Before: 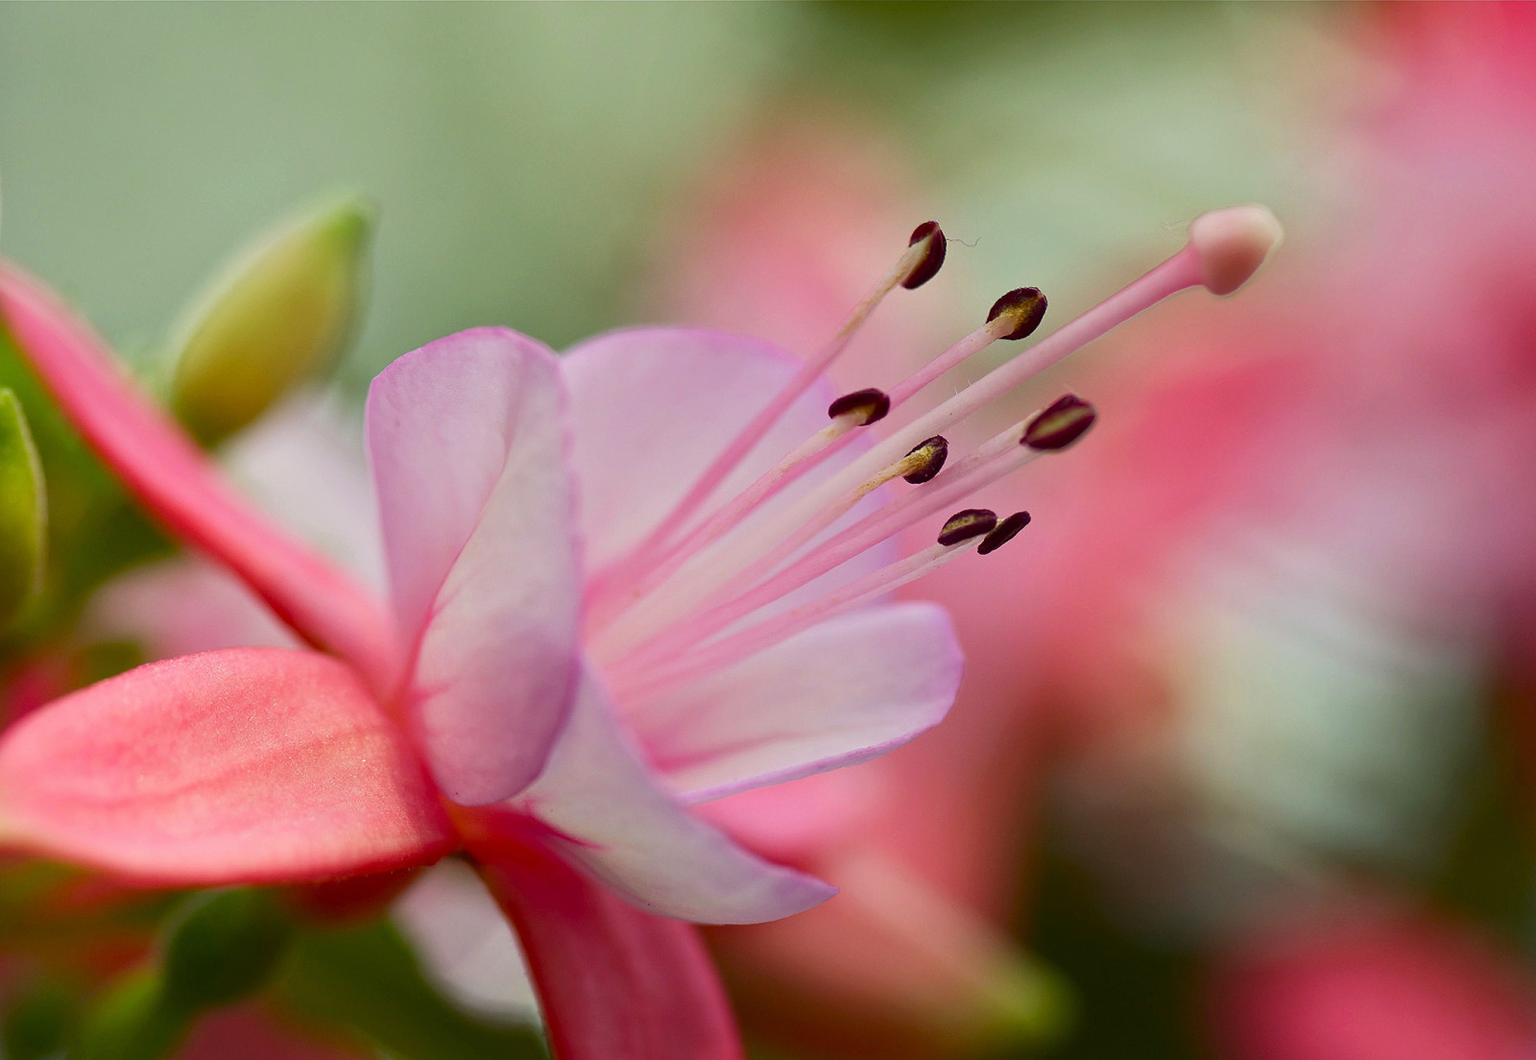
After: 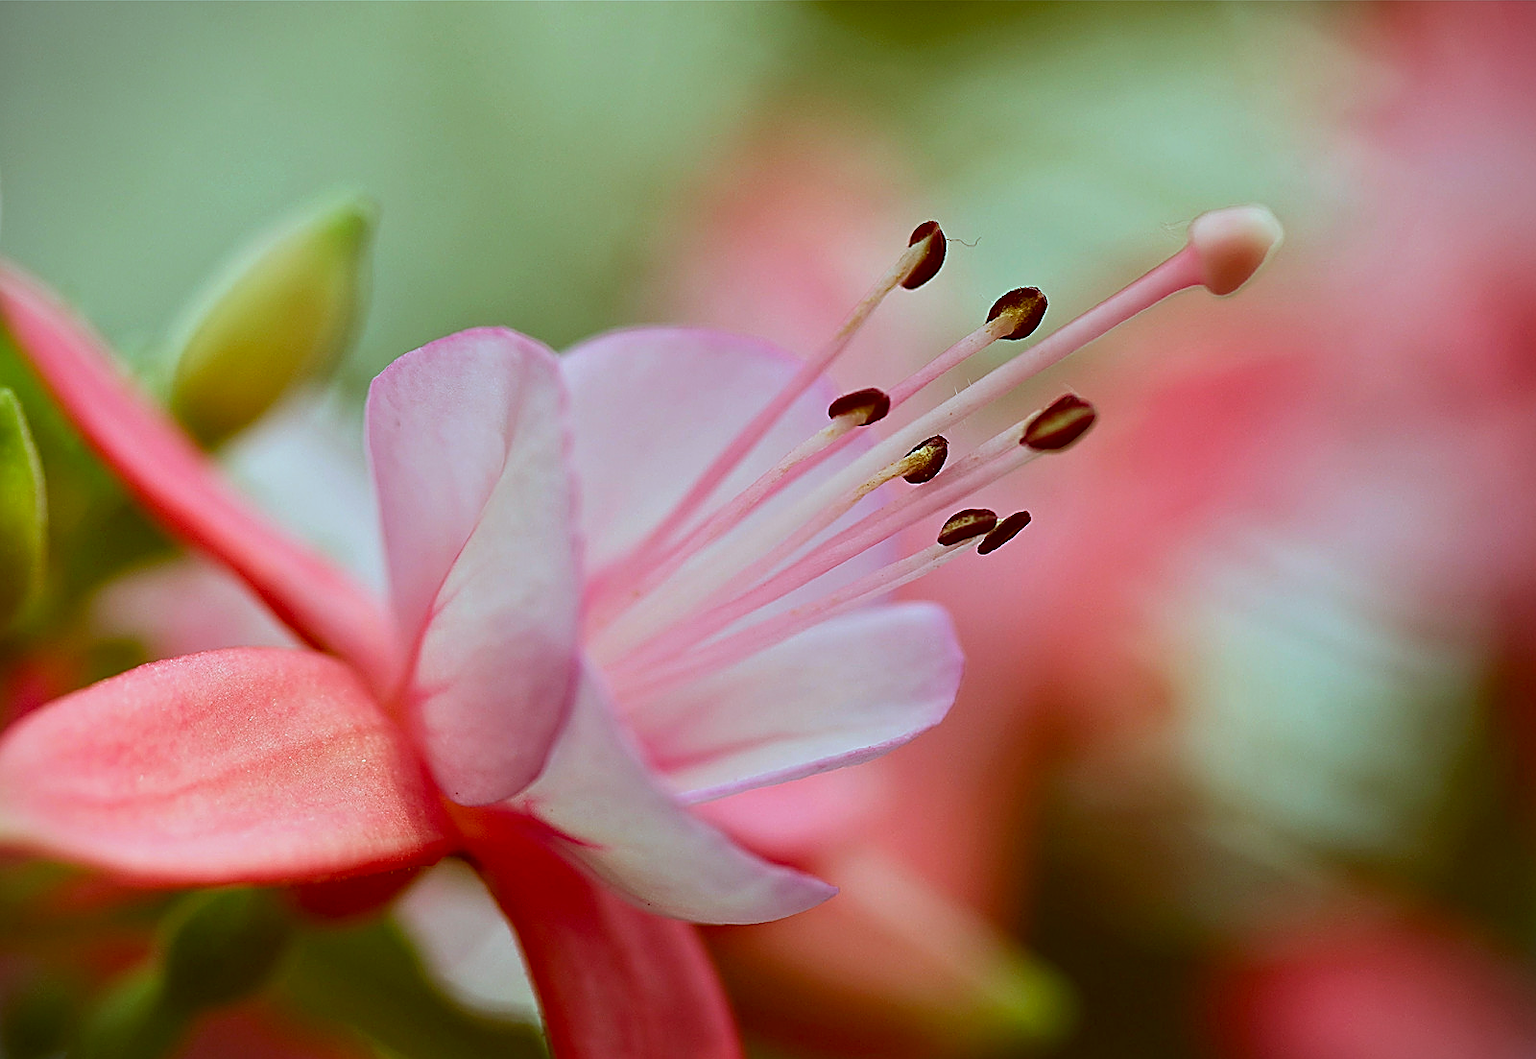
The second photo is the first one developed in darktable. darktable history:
color correction: highlights a* -14.67, highlights b* -16.36, shadows a* 10.57, shadows b* 29.83
contrast equalizer: octaves 7, y [[0.5, 0.486, 0.447, 0.446, 0.489, 0.5], [0.5 ×6], [0.5 ×6], [0 ×6], [0 ×6]], mix -0.291
vignetting: fall-off start 97.23%, width/height ratio 1.182
sharpen: amount 0.902
